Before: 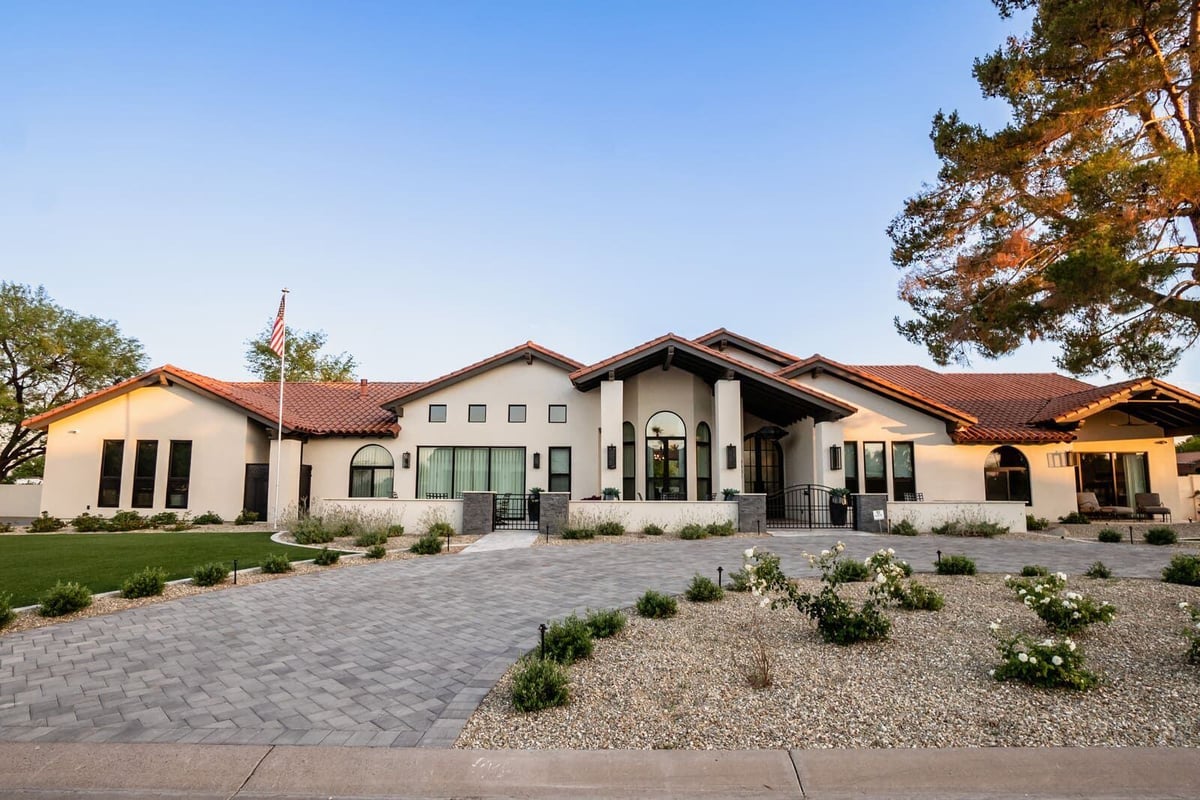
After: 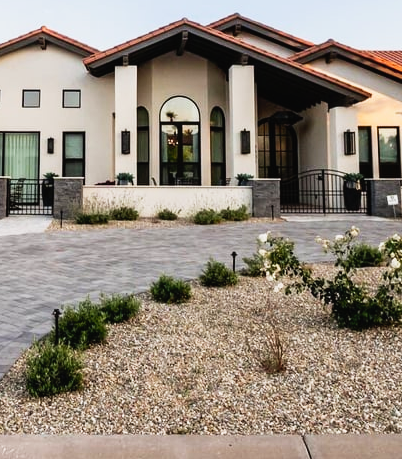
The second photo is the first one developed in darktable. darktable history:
tone curve: curves: ch0 [(0, 0) (0.003, 0.008) (0.011, 0.008) (0.025, 0.011) (0.044, 0.017) (0.069, 0.026) (0.1, 0.039) (0.136, 0.054) (0.177, 0.093) (0.224, 0.15) (0.277, 0.21) (0.335, 0.285) (0.399, 0.366) (0.468, 0.462) (0.543, 0.564) (0.623, 0.679) (0.709, 0.79) (0.801, 0.883) (0.898, 0.95) (1, 1)], preserve colors none
contrast brightness saturation: contrast -0.09, saturation -0.084
crop: left 40.52%, top 39.467%, right 25.975%, bottom 3.057%
